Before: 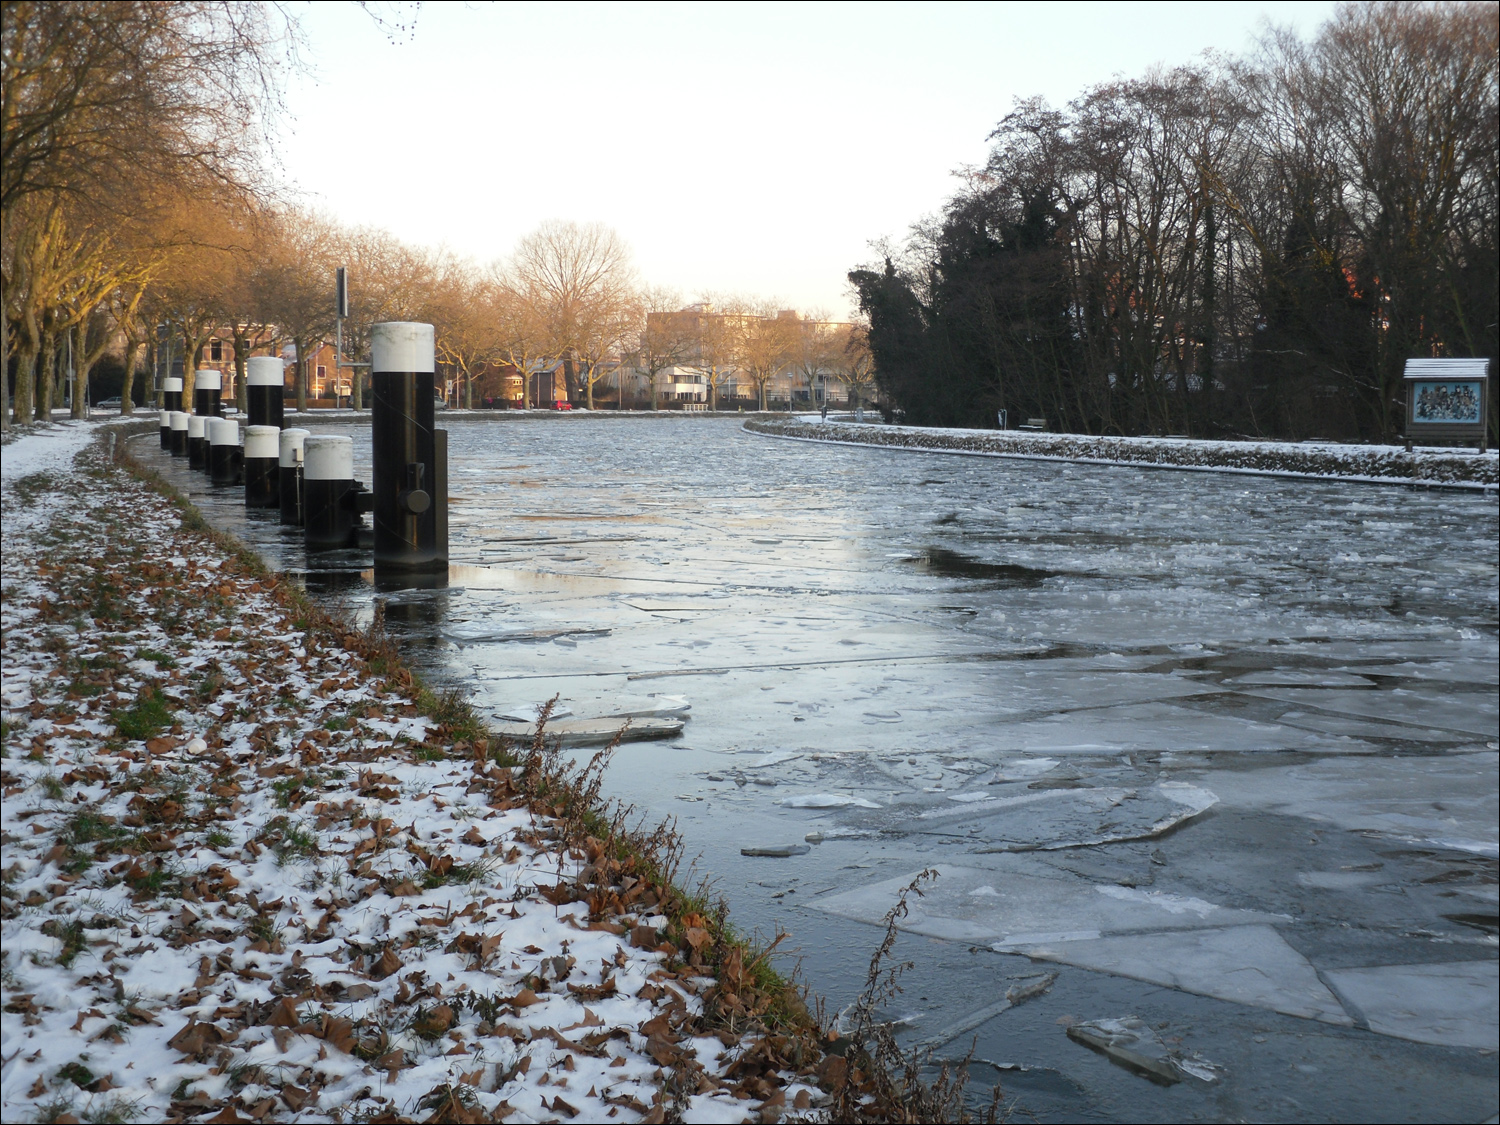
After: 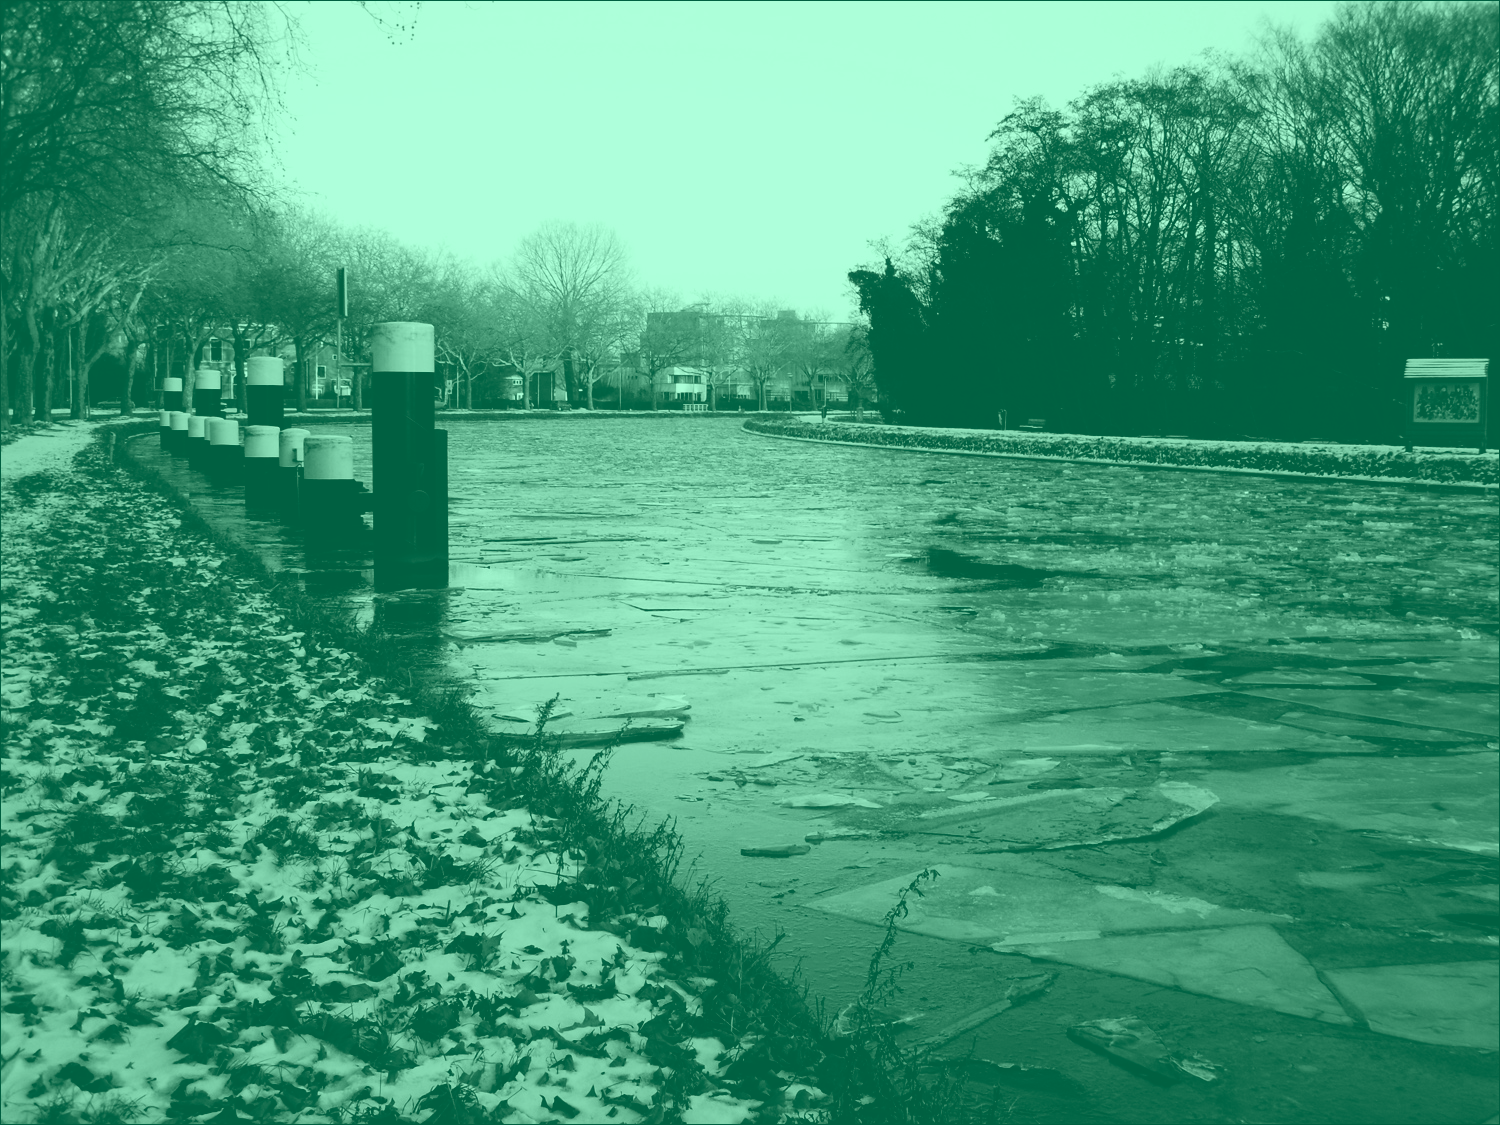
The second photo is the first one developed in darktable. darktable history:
contrast brightness saturation: contrast 0.02, brightness -1, saturation -1
base curve: curves: ch0 [(0, 0) (0.032, 0.025) (0.121, 0.166) (0.206, 0.329) (0.605, 0.79) (1, 1)], preserve colors none
colorize: hue 147.6°, saturation 65%, lightness 21.64%
exposure: exposure 0.515 EV, compensate highlight preservation false
